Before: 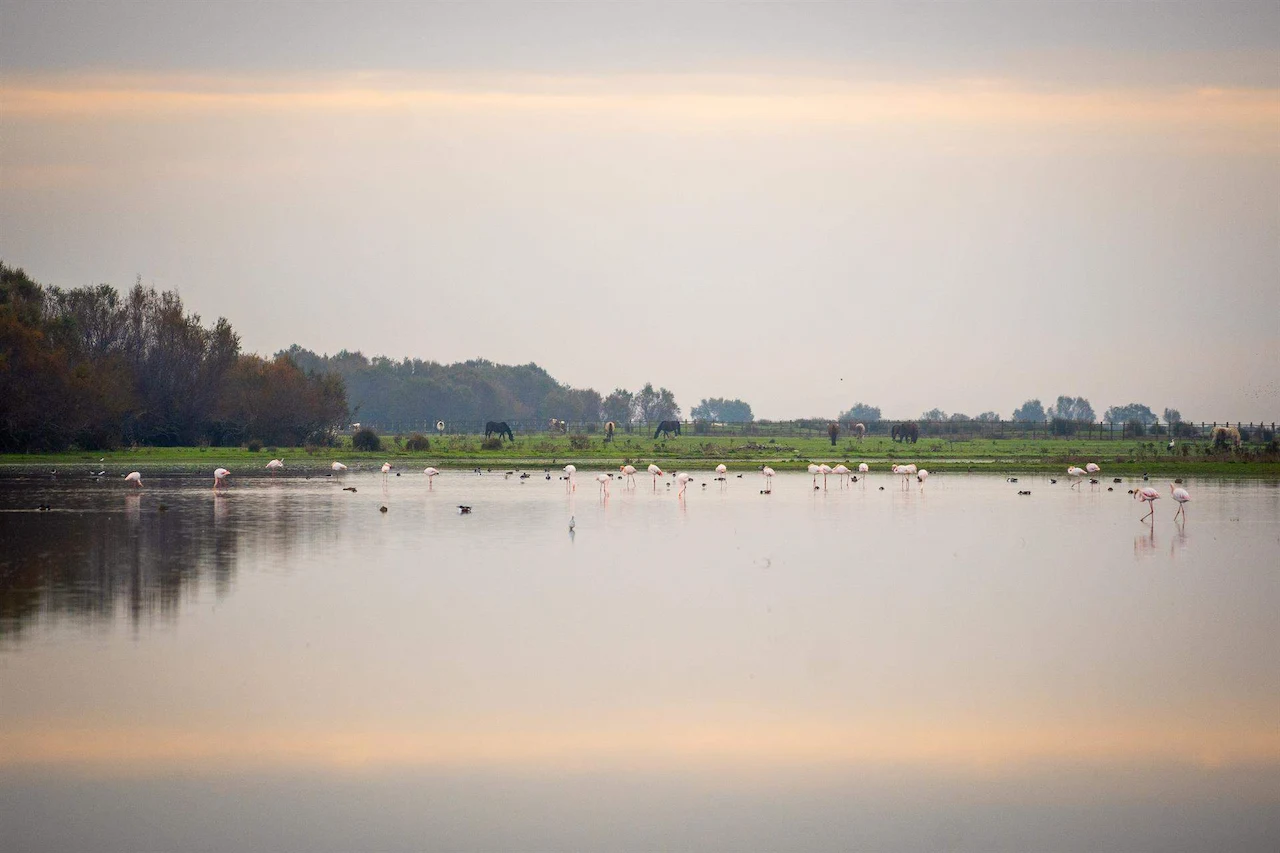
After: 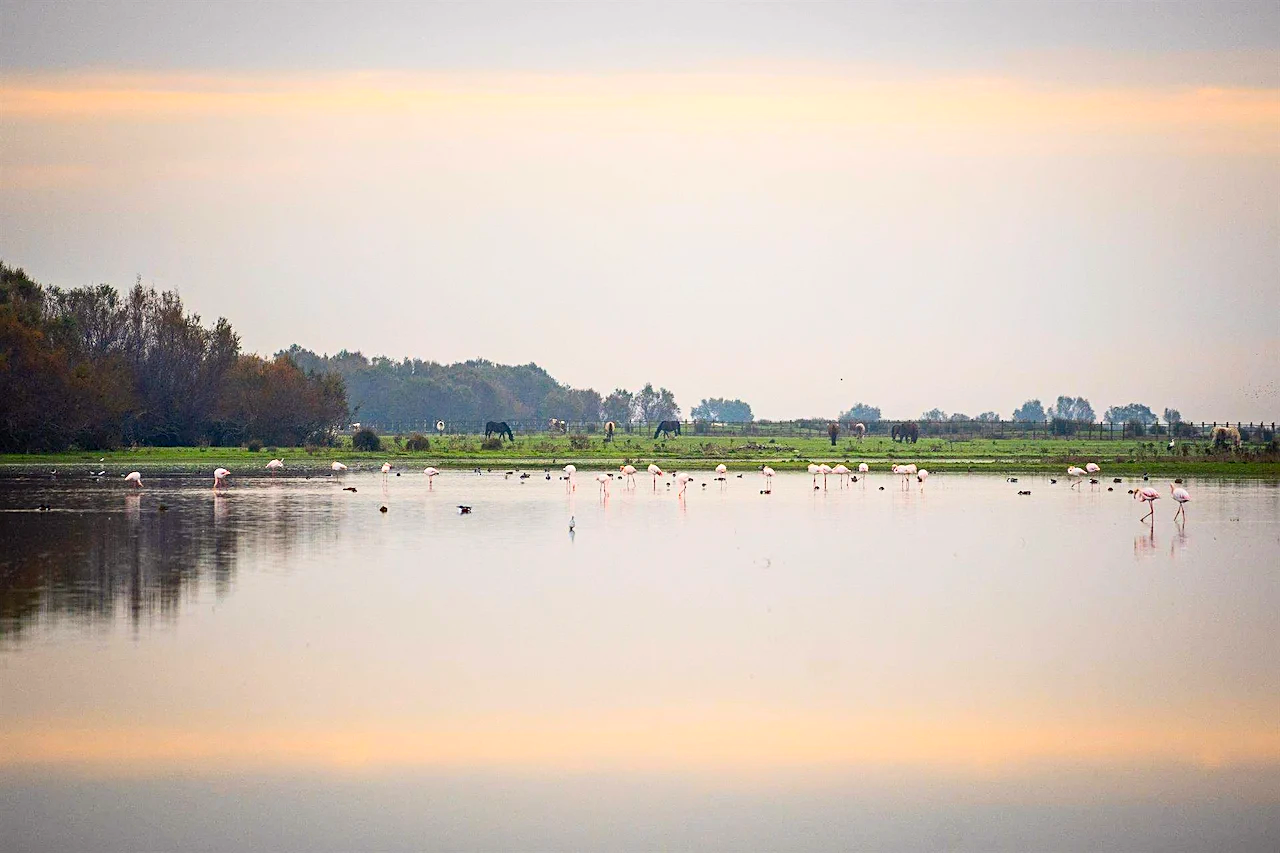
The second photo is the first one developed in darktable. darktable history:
haze removal: compatibility mode true, adaptive false
sharpen: on, module defaults
contrast brightness saturation: contrast 0.197, brightness 0.163, saturation 0.221
